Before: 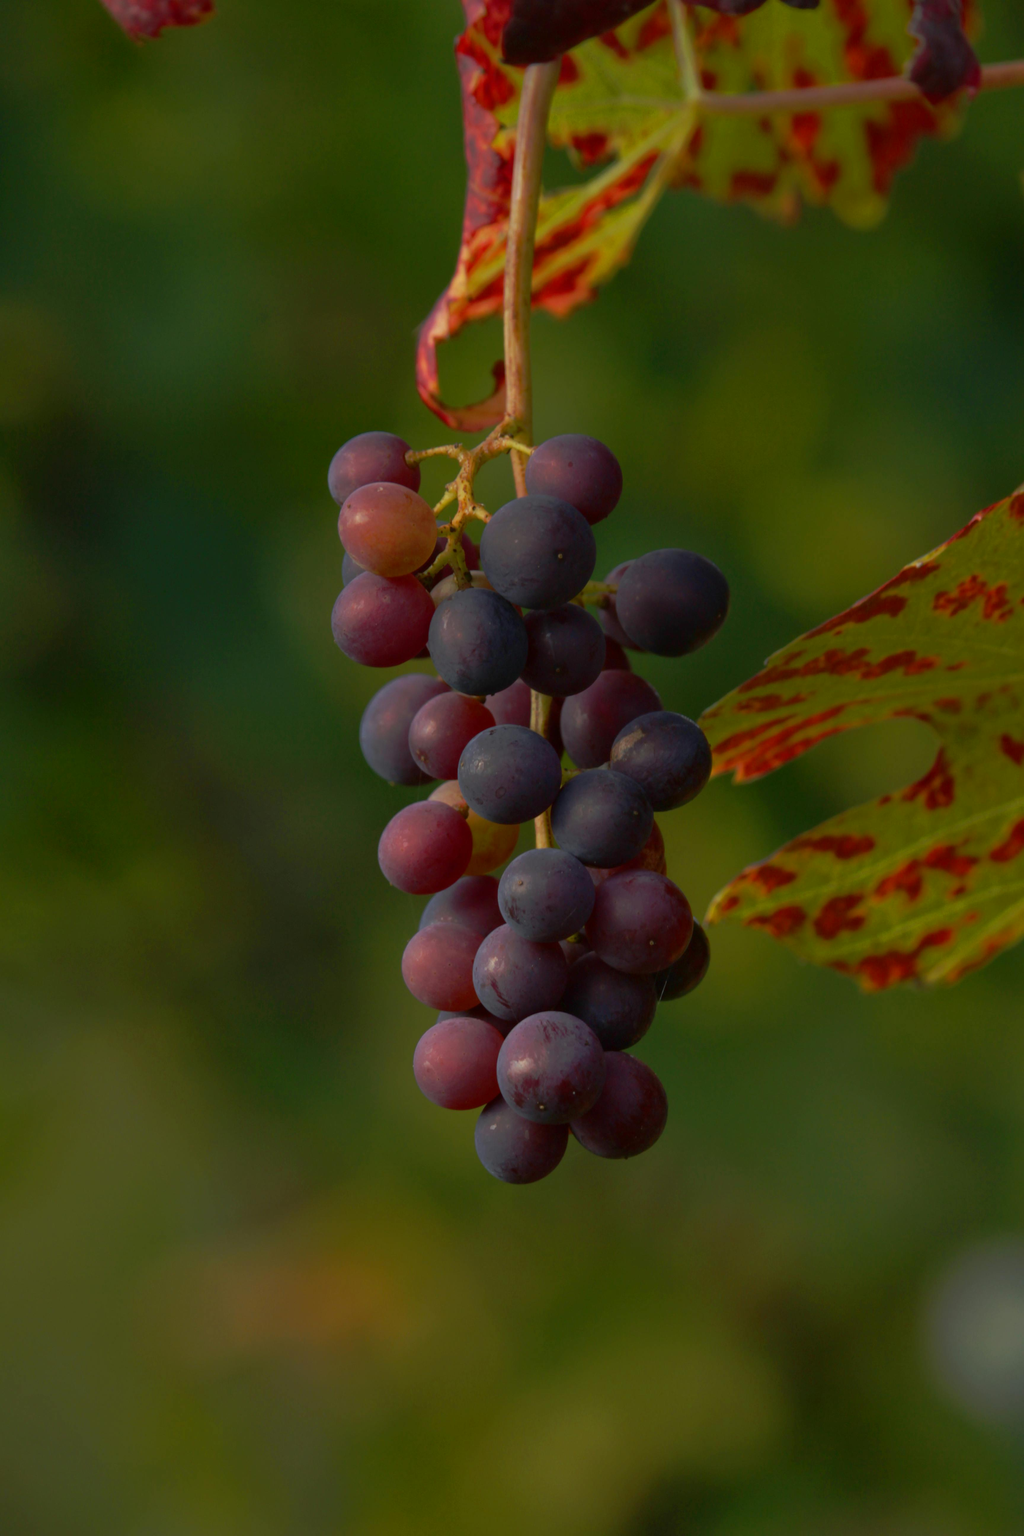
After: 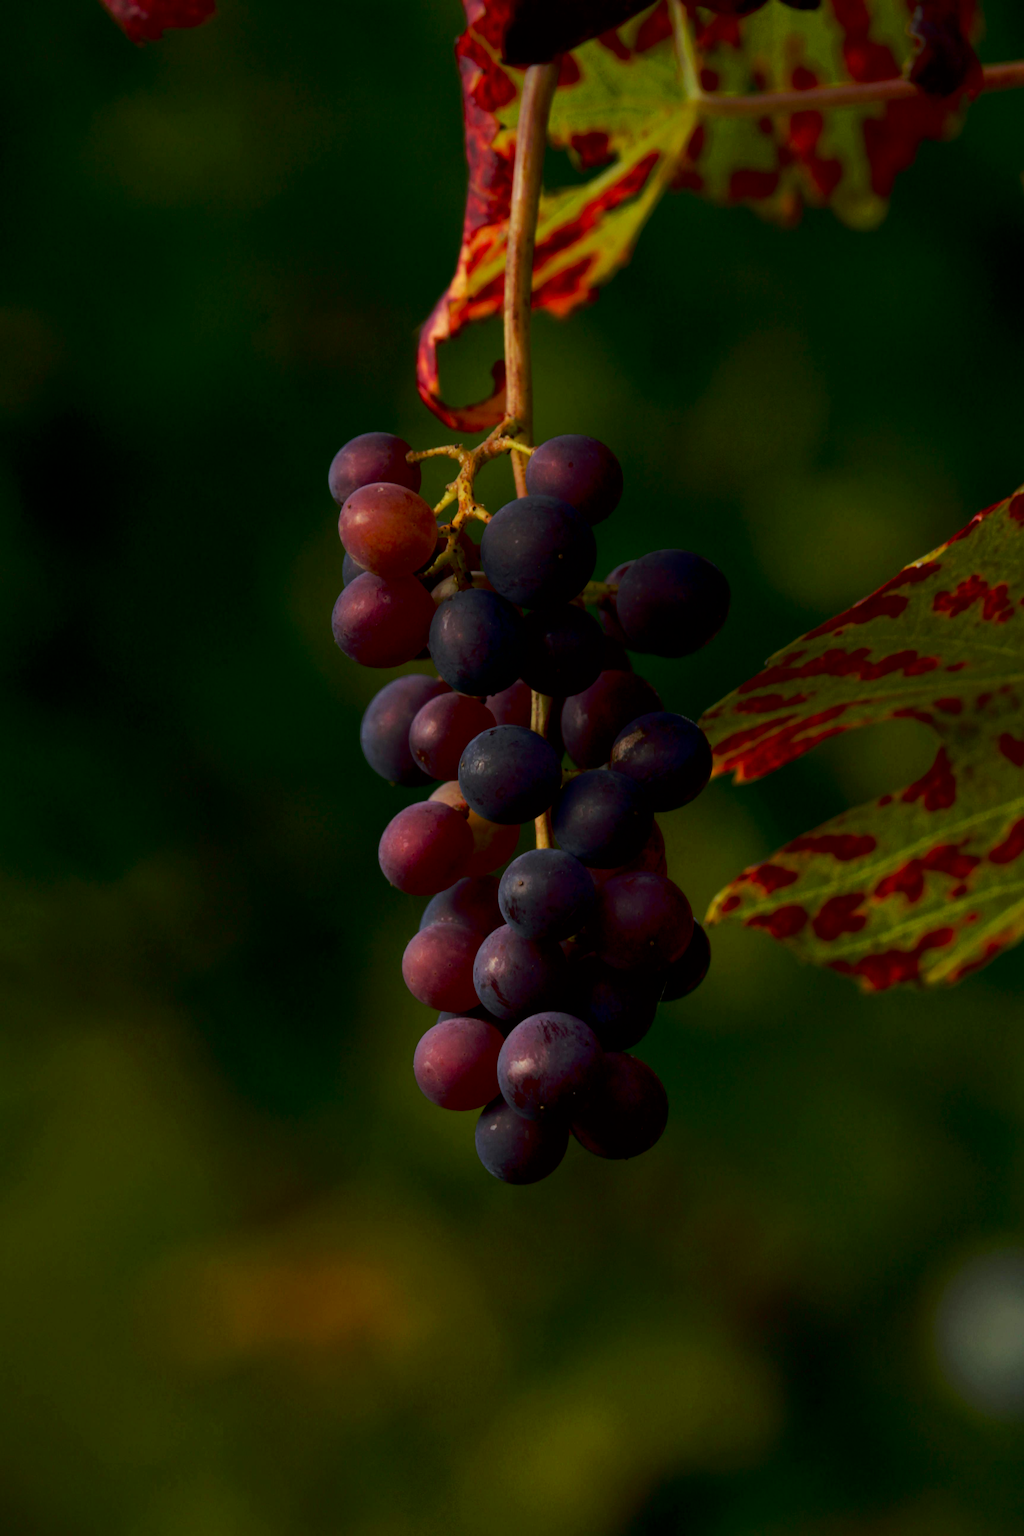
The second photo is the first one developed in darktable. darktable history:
tone curve: curves: ch0 [(0, 0) (0.003, 0) (0.011, 0.001) (0.025, 0.003) (0.044, 0.004) (0.069, 0.007) (0.1, 0.01) (0.136, 0.033) (0.177, 0.082) (0.224, 0.141) (0.277, 0.208) (0.335, 0.282) (0.399, 0.363) (0.468, 0.451) (0.543, 0.545) (0.623, 0.647) (0.709, 0.756) (0.801, 0.87) (0.898, 0.972) (1, 1)], preserve colors none
fill light: exposure -2 EV, width 8.6
